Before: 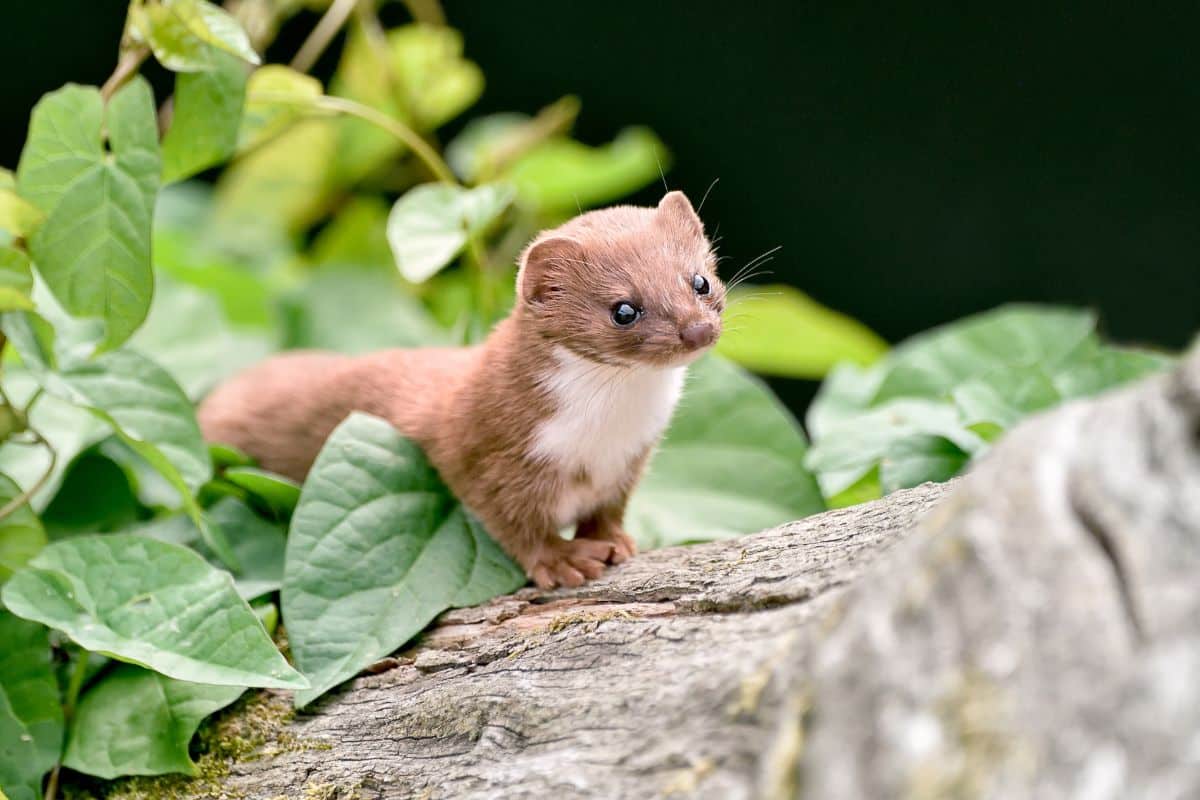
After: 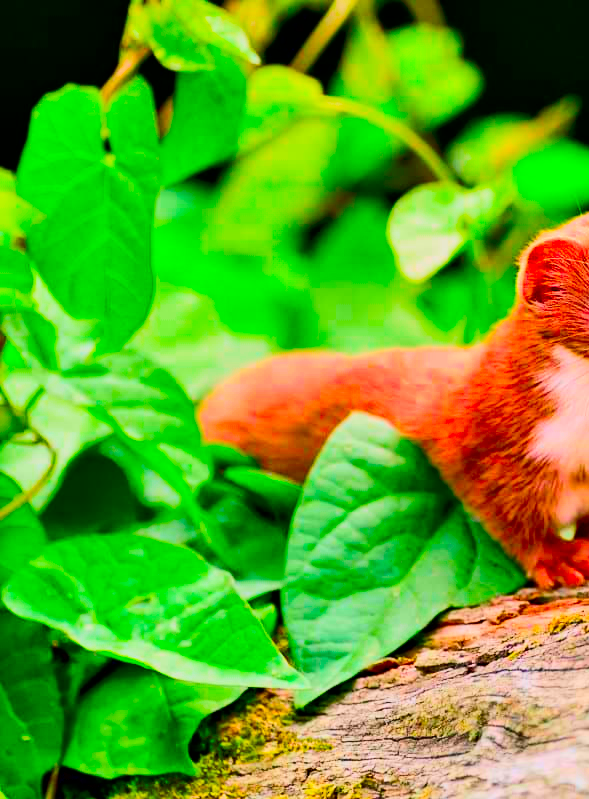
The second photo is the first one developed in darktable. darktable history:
color correction: saturation 2.15
crop and rotate: left 0%, top 0%, right 50.845%
filmic rgb: black relative exposure -8.42 EV, white relative exposure 4.68 EV, hardness 3.82, color science v6 (2022)
contrast brightness saturation: contrast 0.26, brightness 0.02, saturation 0.87
